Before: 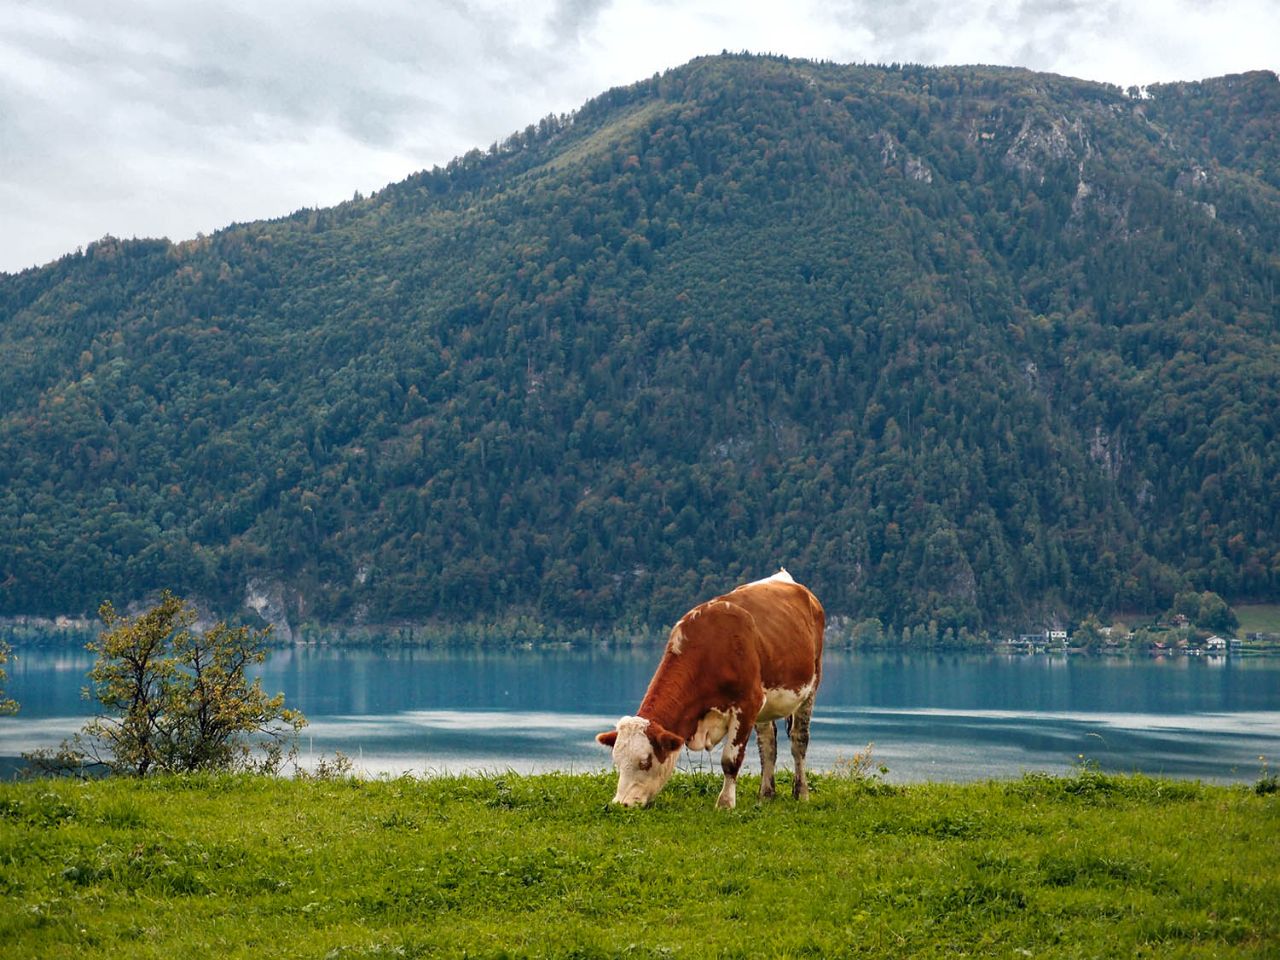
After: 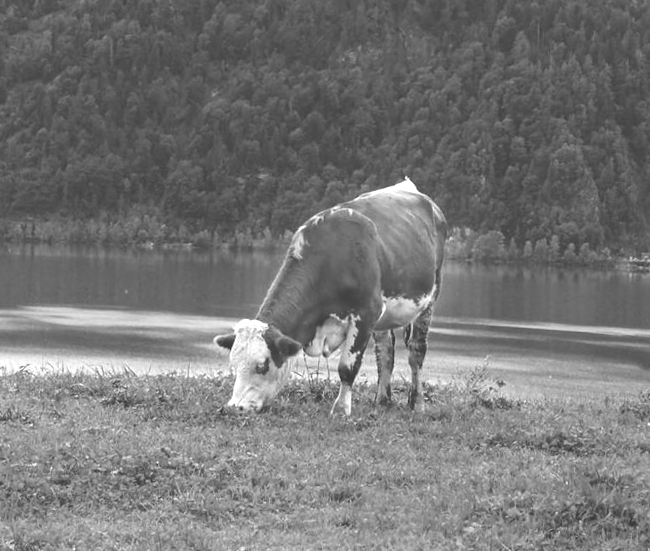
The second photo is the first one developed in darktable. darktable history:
monochrome: a 79.32, b 81.83, size 1.1
crop: left 29.672%, top 41.786%, right 20.851%, bottom 3.487%
exposure: black level correction -0.023, exposure 1.397 EV, compensate highlight preservation false
rotate and perspective: rotation 2.17°, automatic cropping off
